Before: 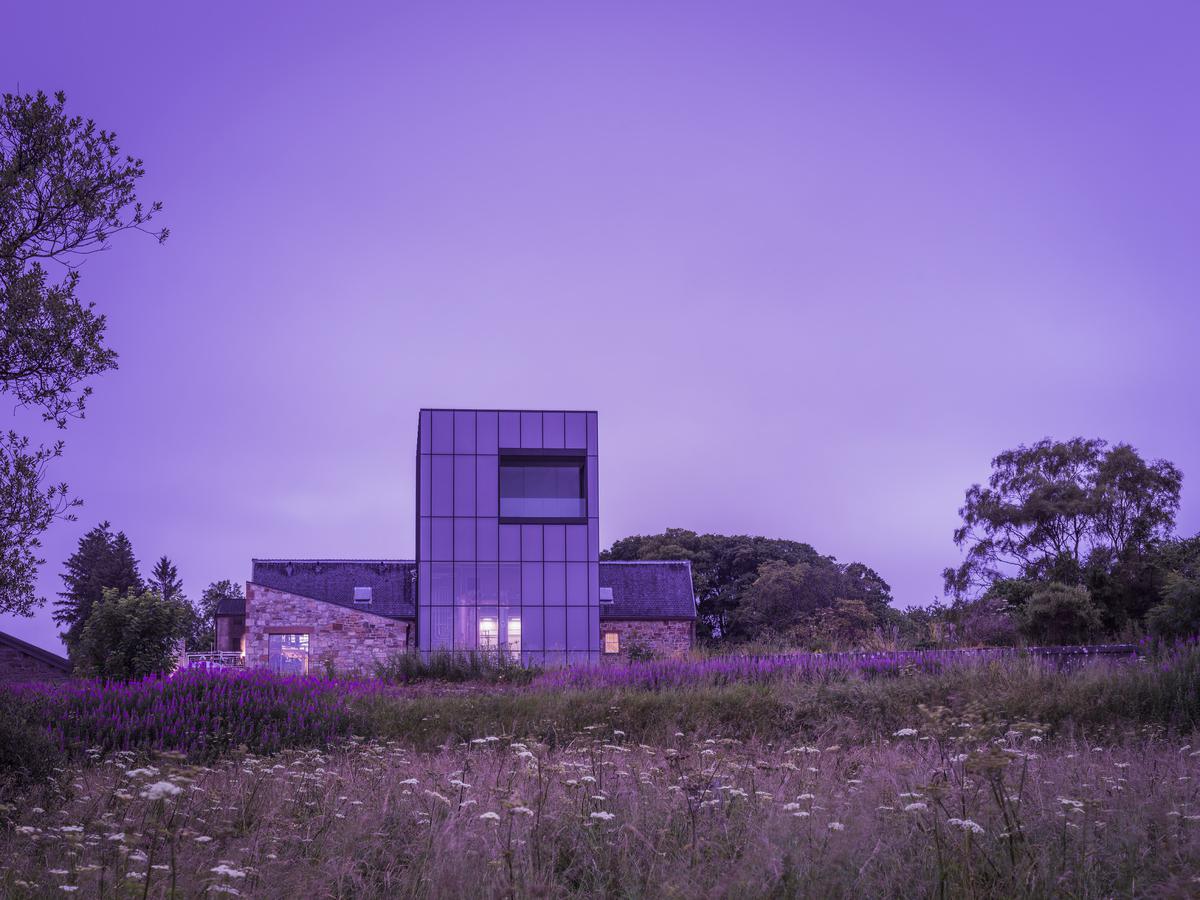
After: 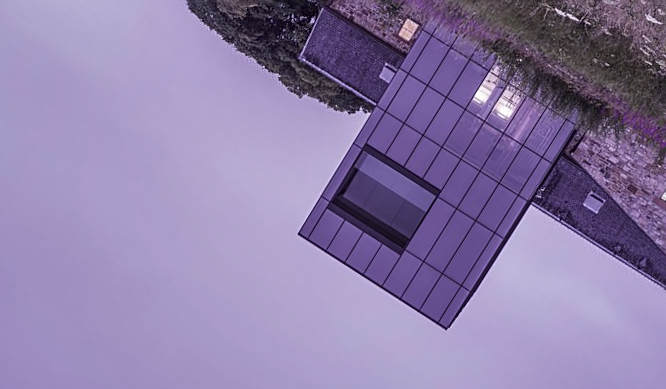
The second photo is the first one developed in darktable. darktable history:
sharpen: on, module defaults
crop and rotate: angle 148°, left 9.151%, top 15.588%, right 4.443%, bottom 17.117%
shadows and highlights: highlights color adjustment 0.188%, soften with gaussian
contrast brightness saturation: contrast 0.1, saturation -0.366
